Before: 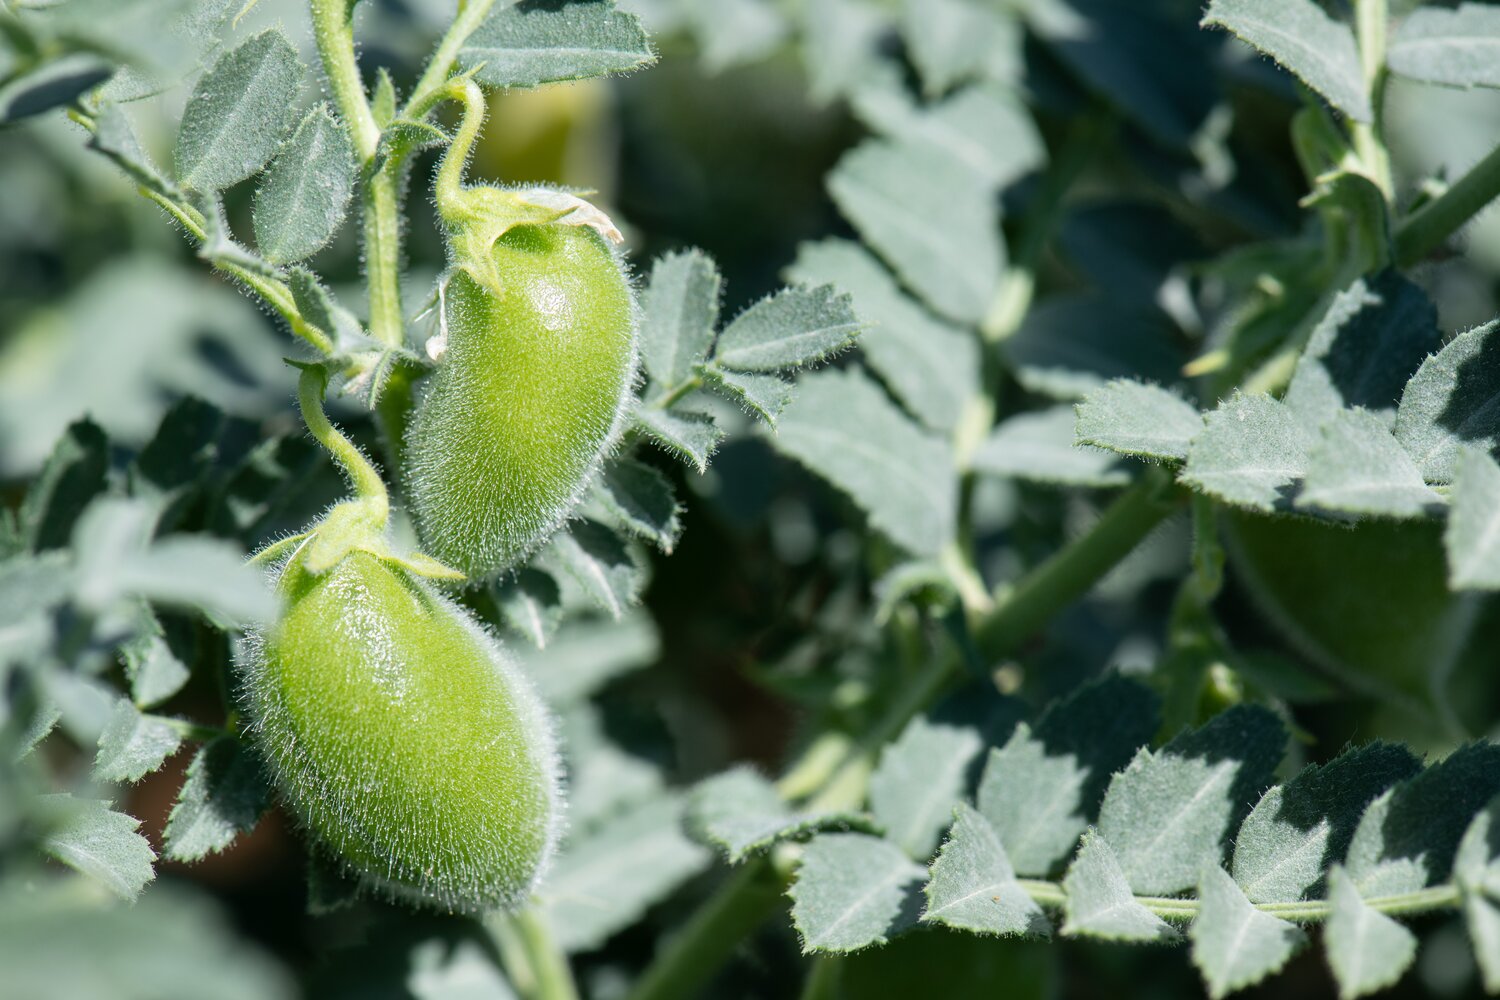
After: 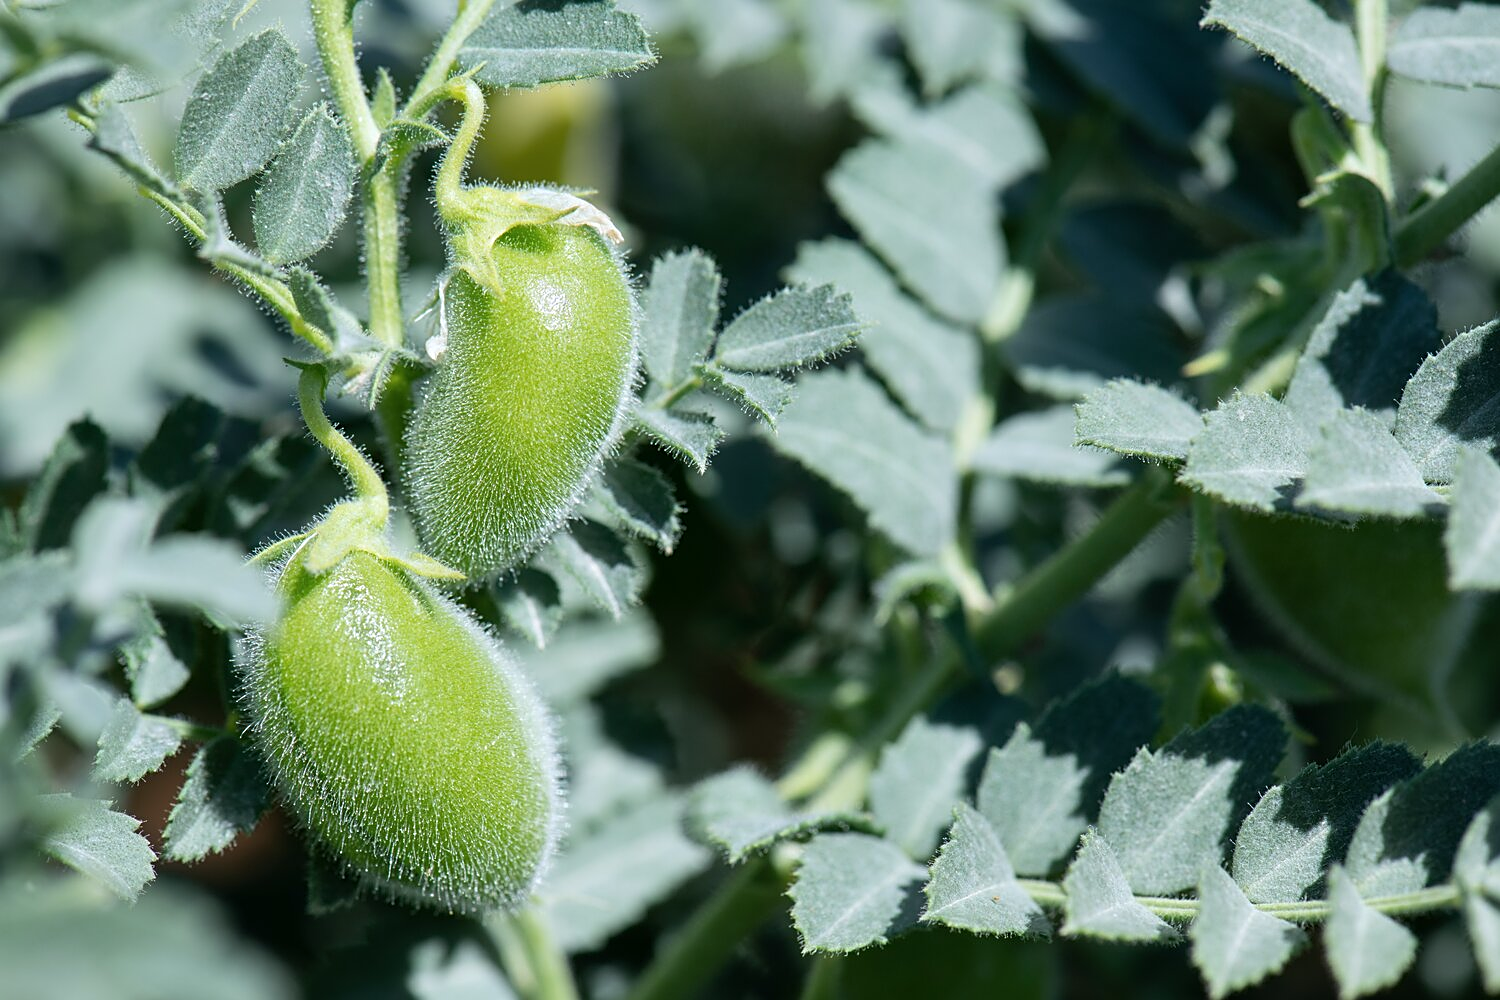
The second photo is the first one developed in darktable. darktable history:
sharpen: on, module defaults
color calibration: x 0.356, y 0.367, temperature 4694.4 K
